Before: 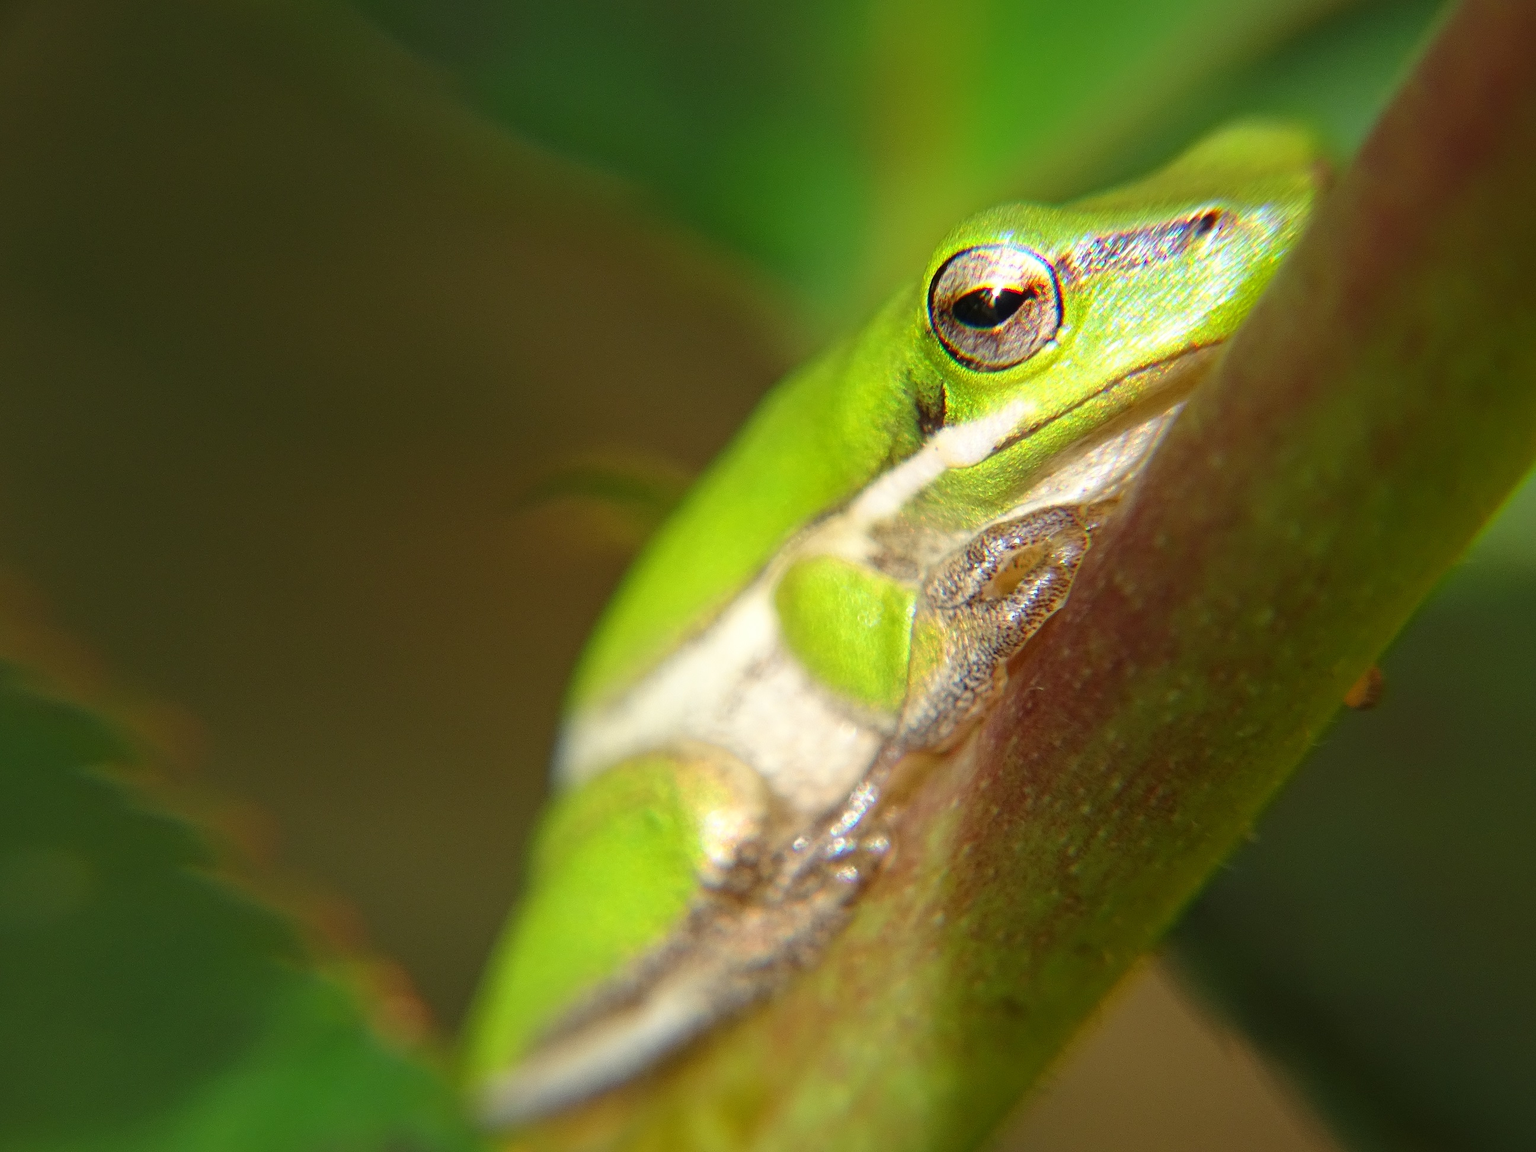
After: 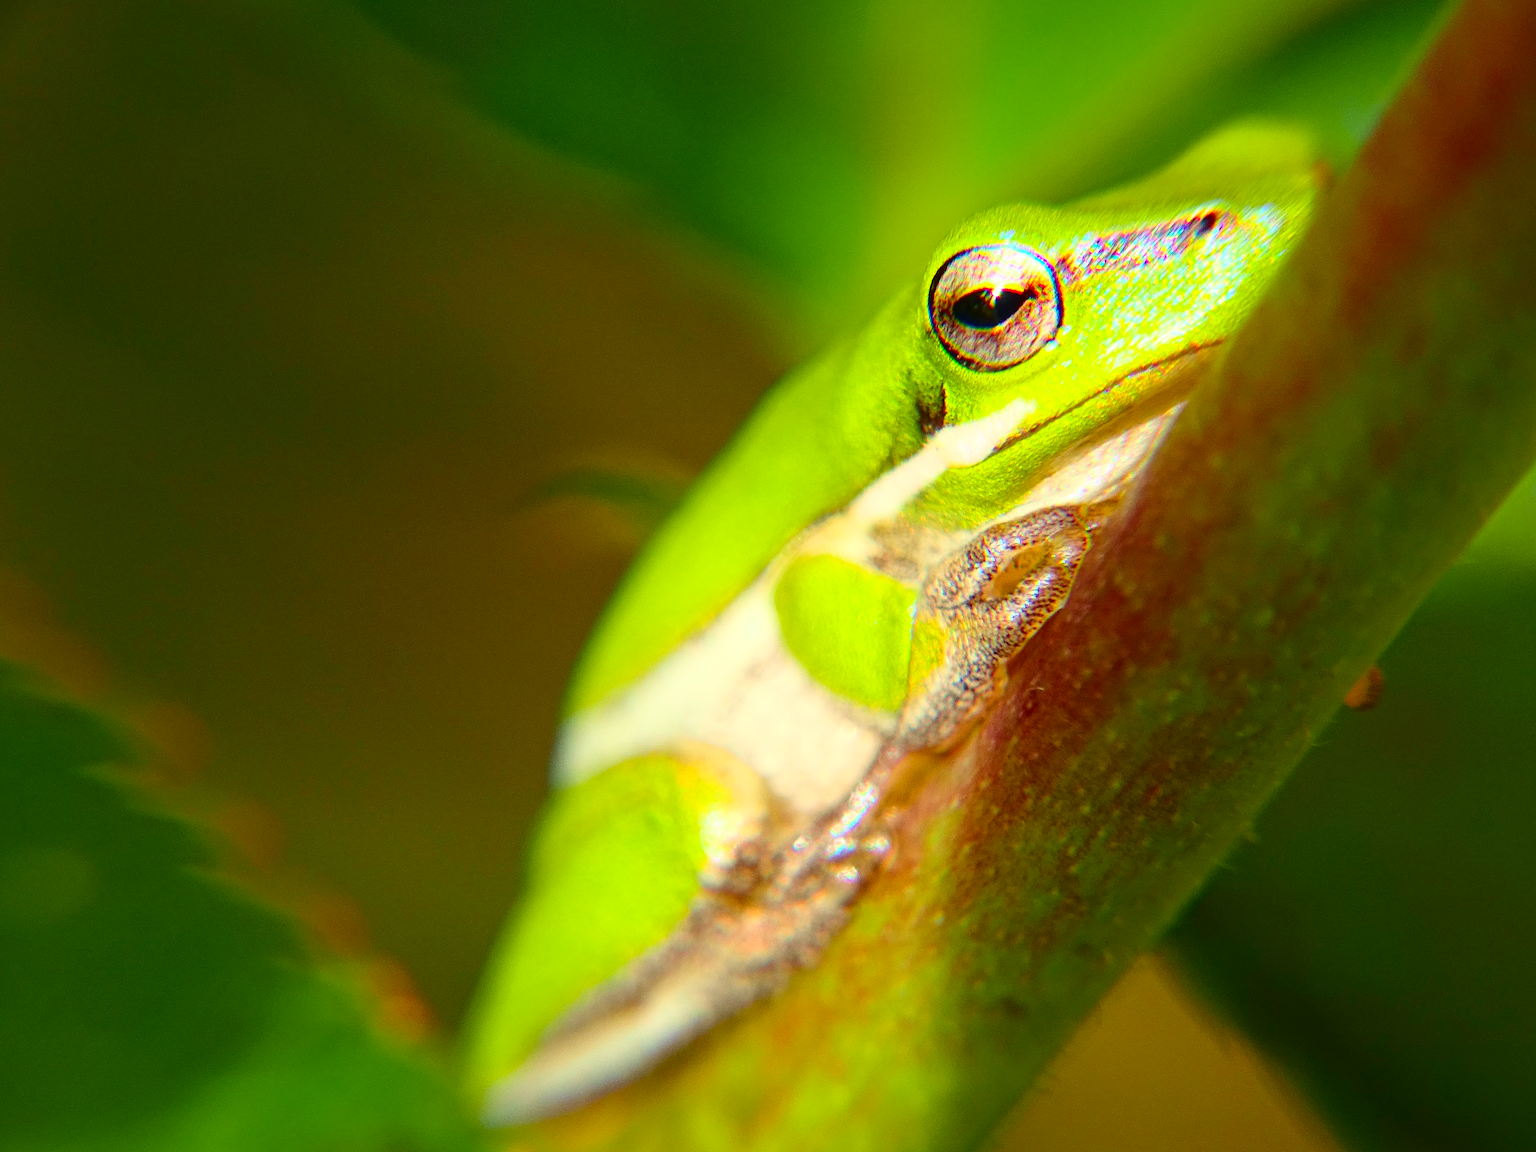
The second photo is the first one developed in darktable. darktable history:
color balance rgb: linear chroma grading › global chroma 15%, perceptual saturation grading › global saturation 30%
tone curve: curves: ch0 [(0, 0.024) (0.049, 0.038) (0.176, 0.162) (0.311, 0.337) (0.416, 0.471) (0.565, 0.658) (0.817, 0.911) (1, 1)]; ch1 [(0, 0) (0.351, 0.347) (0.446, 0.42) (0.481, 0.463) (0.504, 0.504) (0.522, 0.521) (0.546, 0.563) (0.622, 0.664) (0.728, 0.786) (1, 1)]; ch2 [(0, 0) (0.327, 0.324) (0.427, 0.413) (0.458, 0.444) (0.502, 0.504) (0.526, 0.539) (0.547, 0.581) (0.601, 0.61) (0.76, 0.765) (1, 1)], color space Lab, independent channels, preserve colors none
